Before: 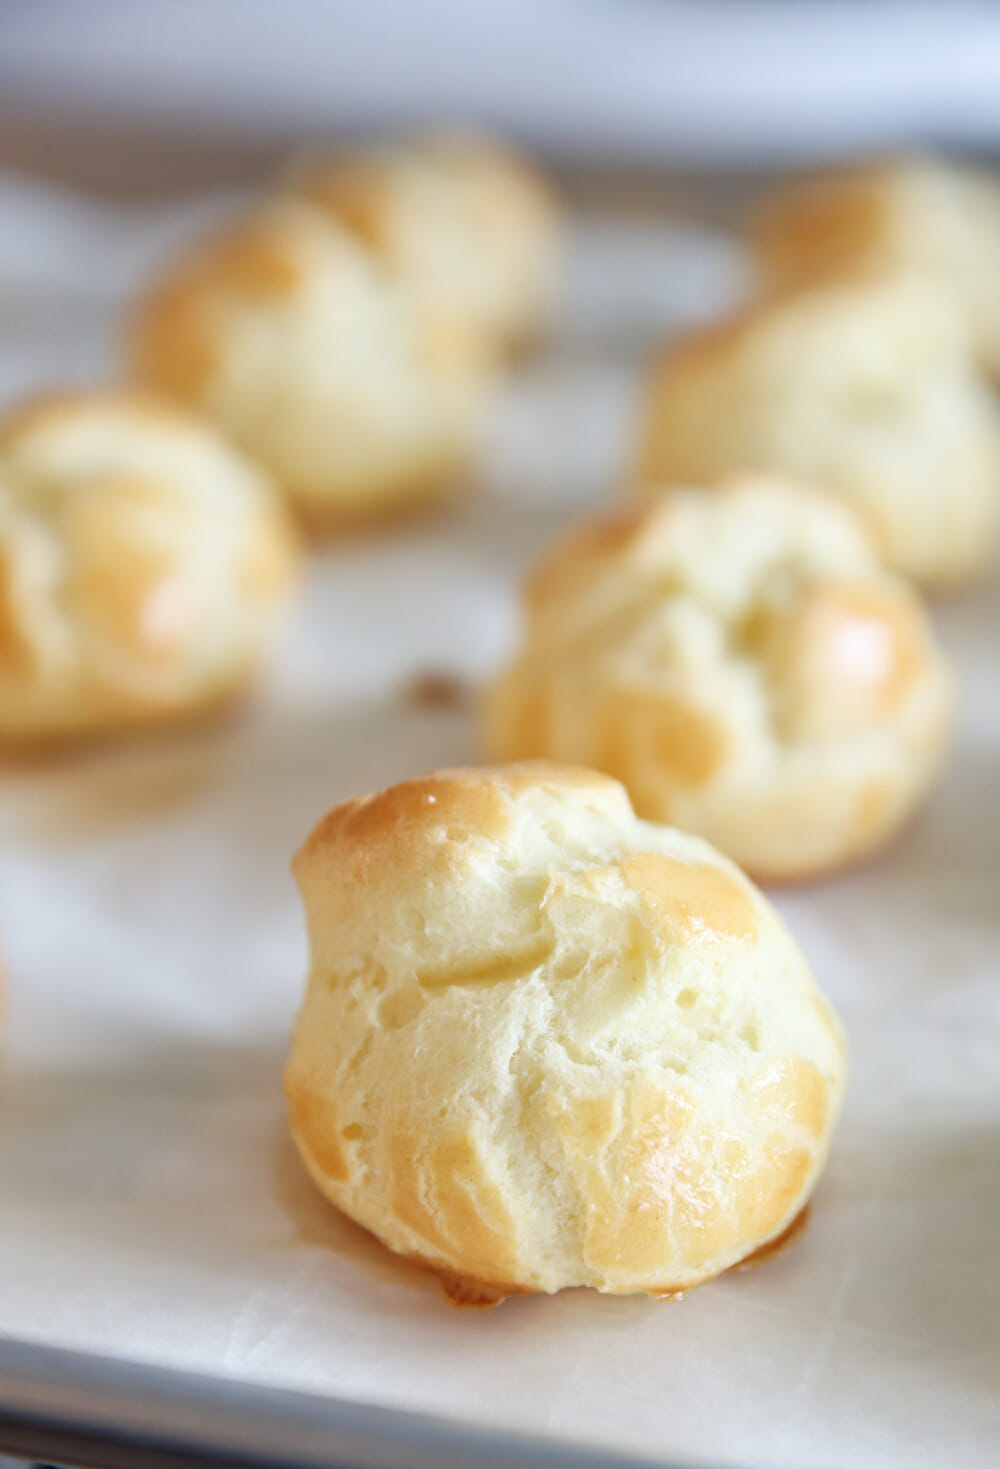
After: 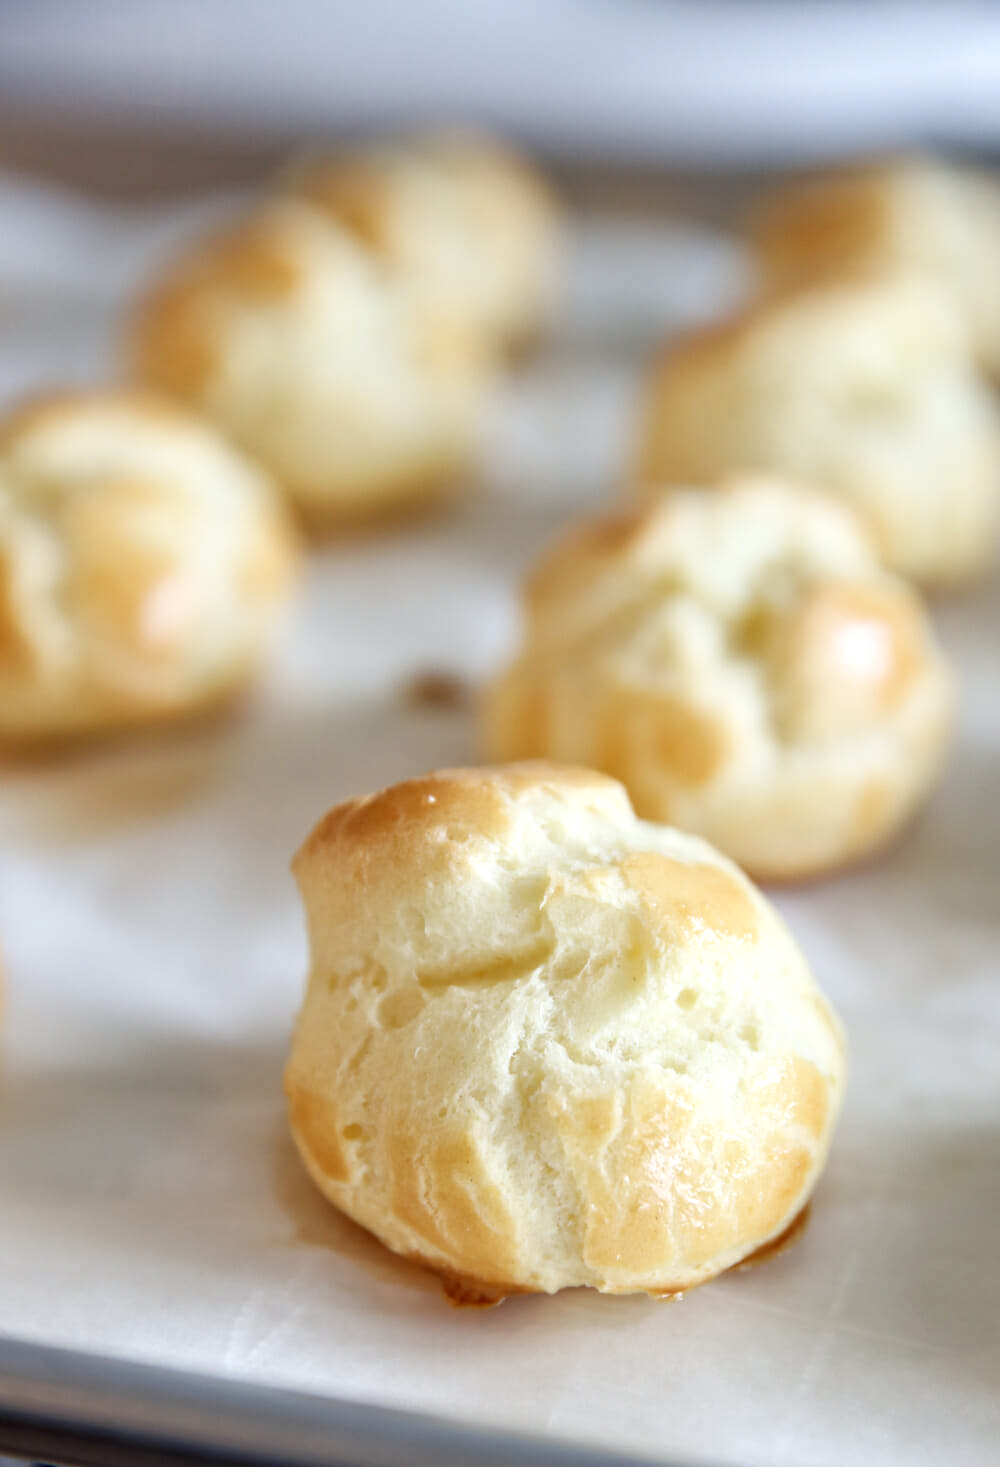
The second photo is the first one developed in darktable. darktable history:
crop: bottom 0.071%
local contrast: highlights 25%, shadows 75%, midtone range 0.75
